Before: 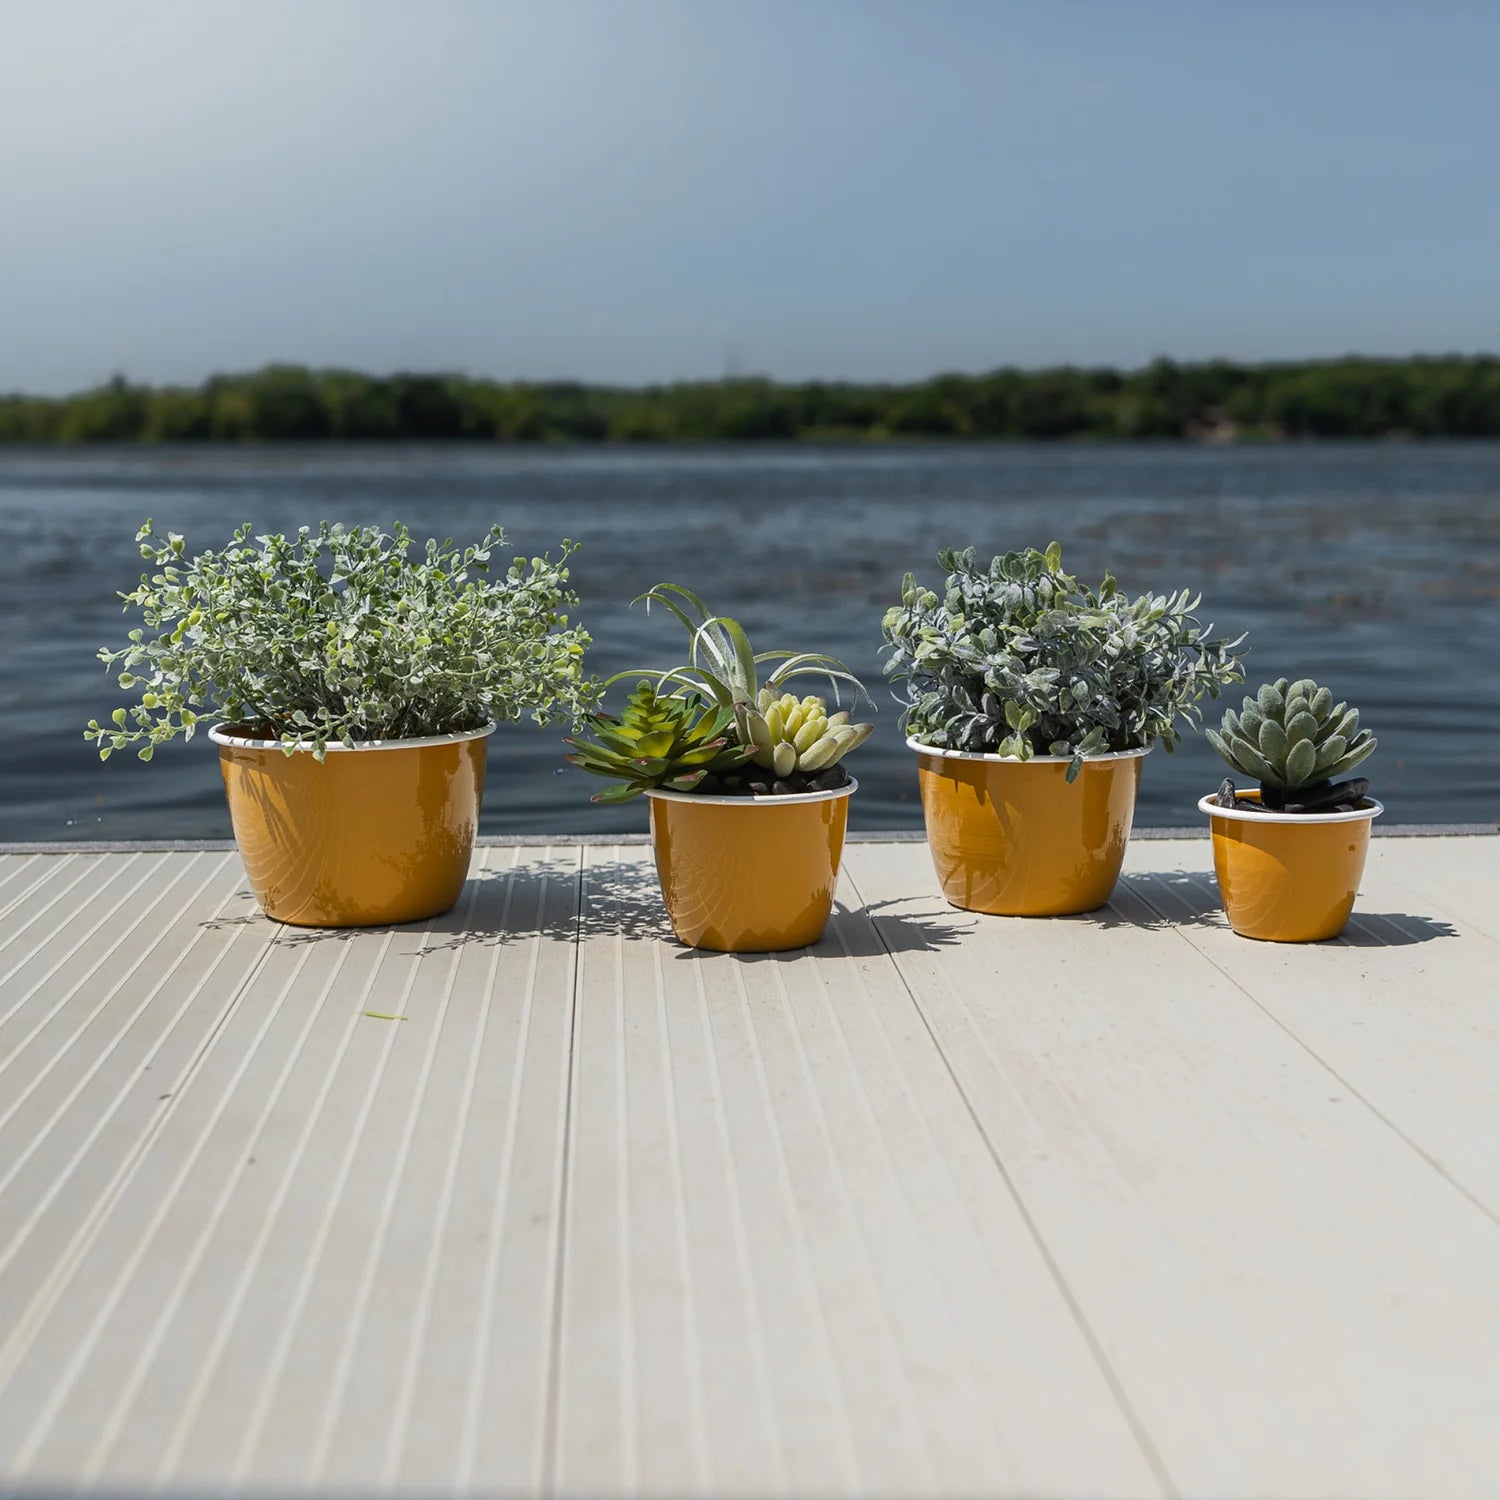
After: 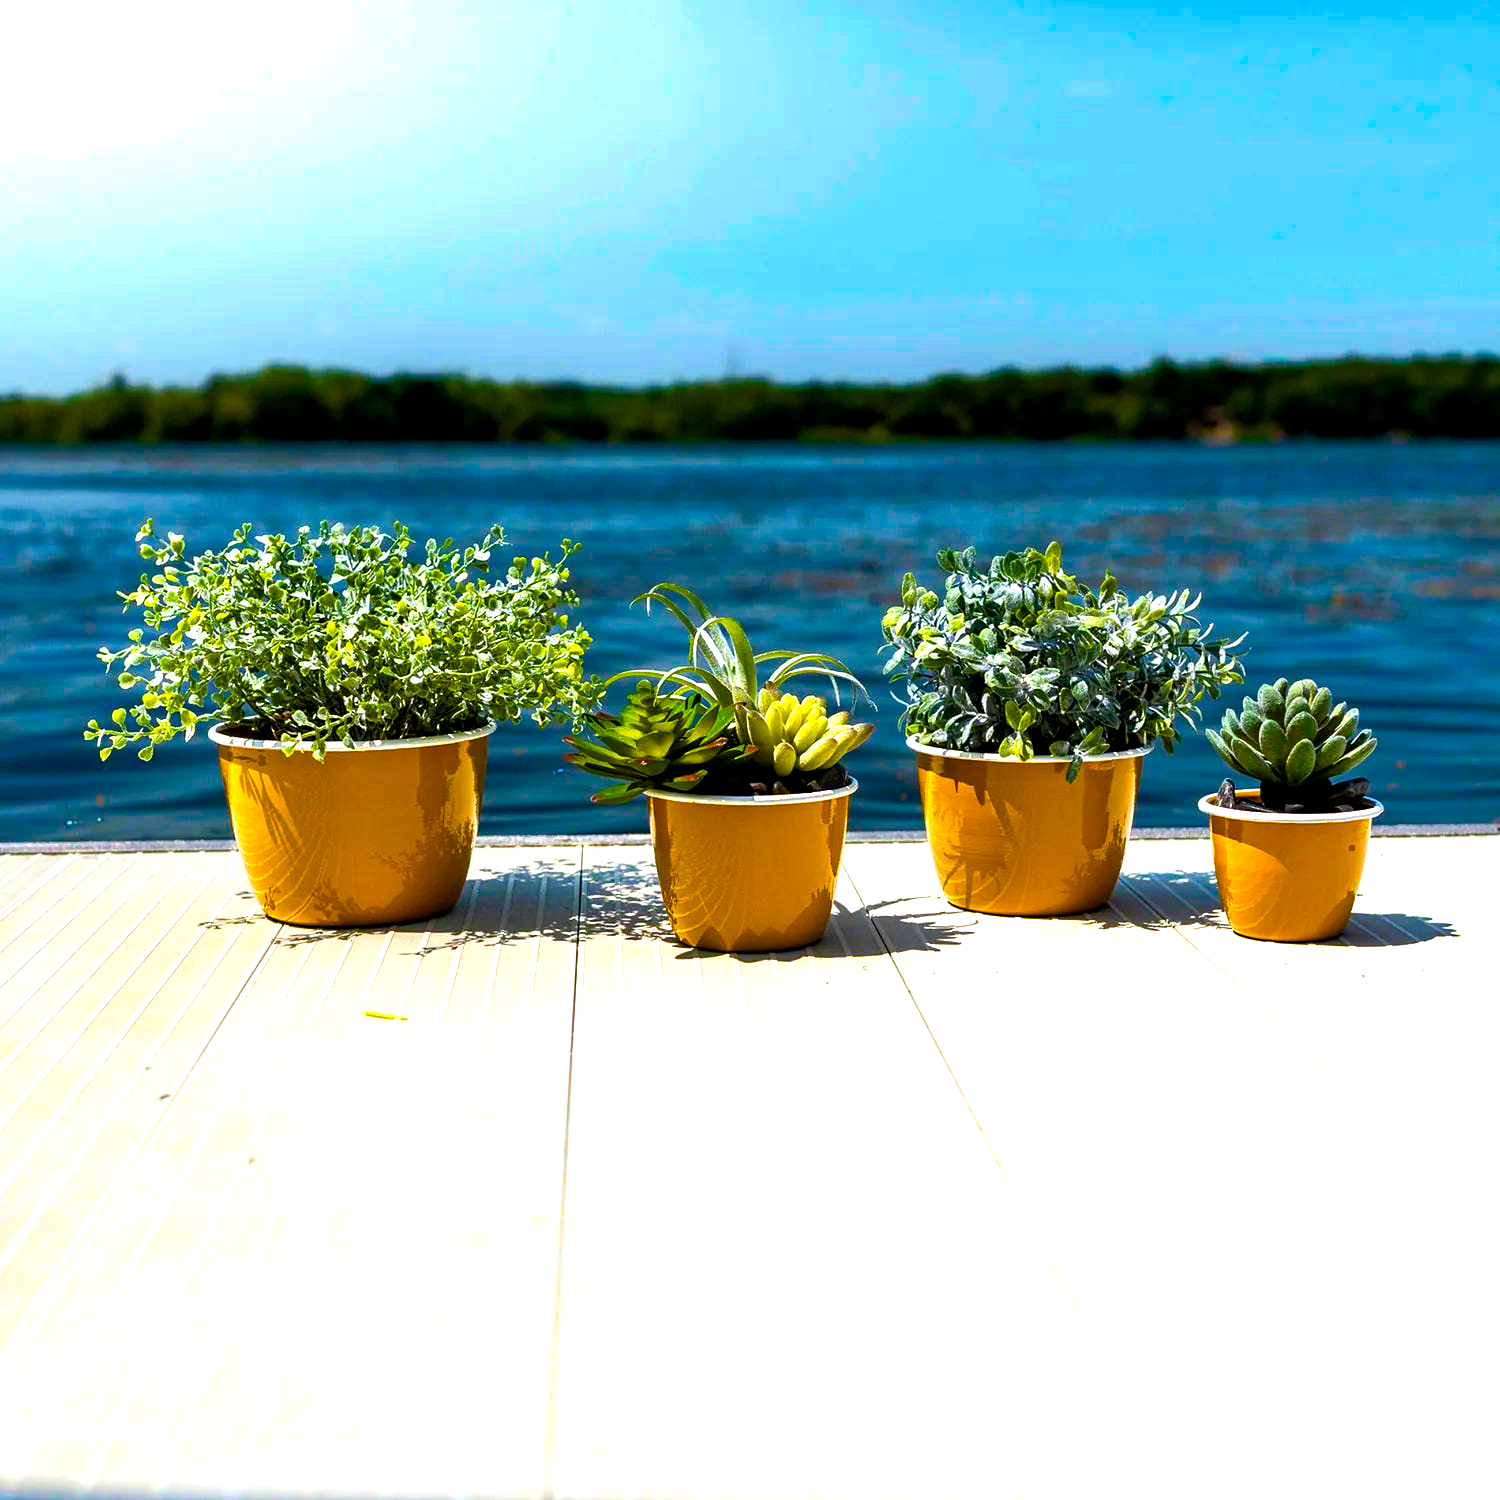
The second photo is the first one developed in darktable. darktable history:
color balance rgb: linear chroma grading › global chroma 25%, perceptual saturation grading › global saturation 40%, perceptual saturation grading › highlights -50%, perceptual saturation grading › shadows 30%, perceptual brilliance grading › global brilliance 25%, global vibrance 60%
color balance: lift [0.991, 1, 1, 1], gamma [0.996, 1, 1, 1], input saturation 98.52%, contrast 20.34%, output saturation 103.72%
